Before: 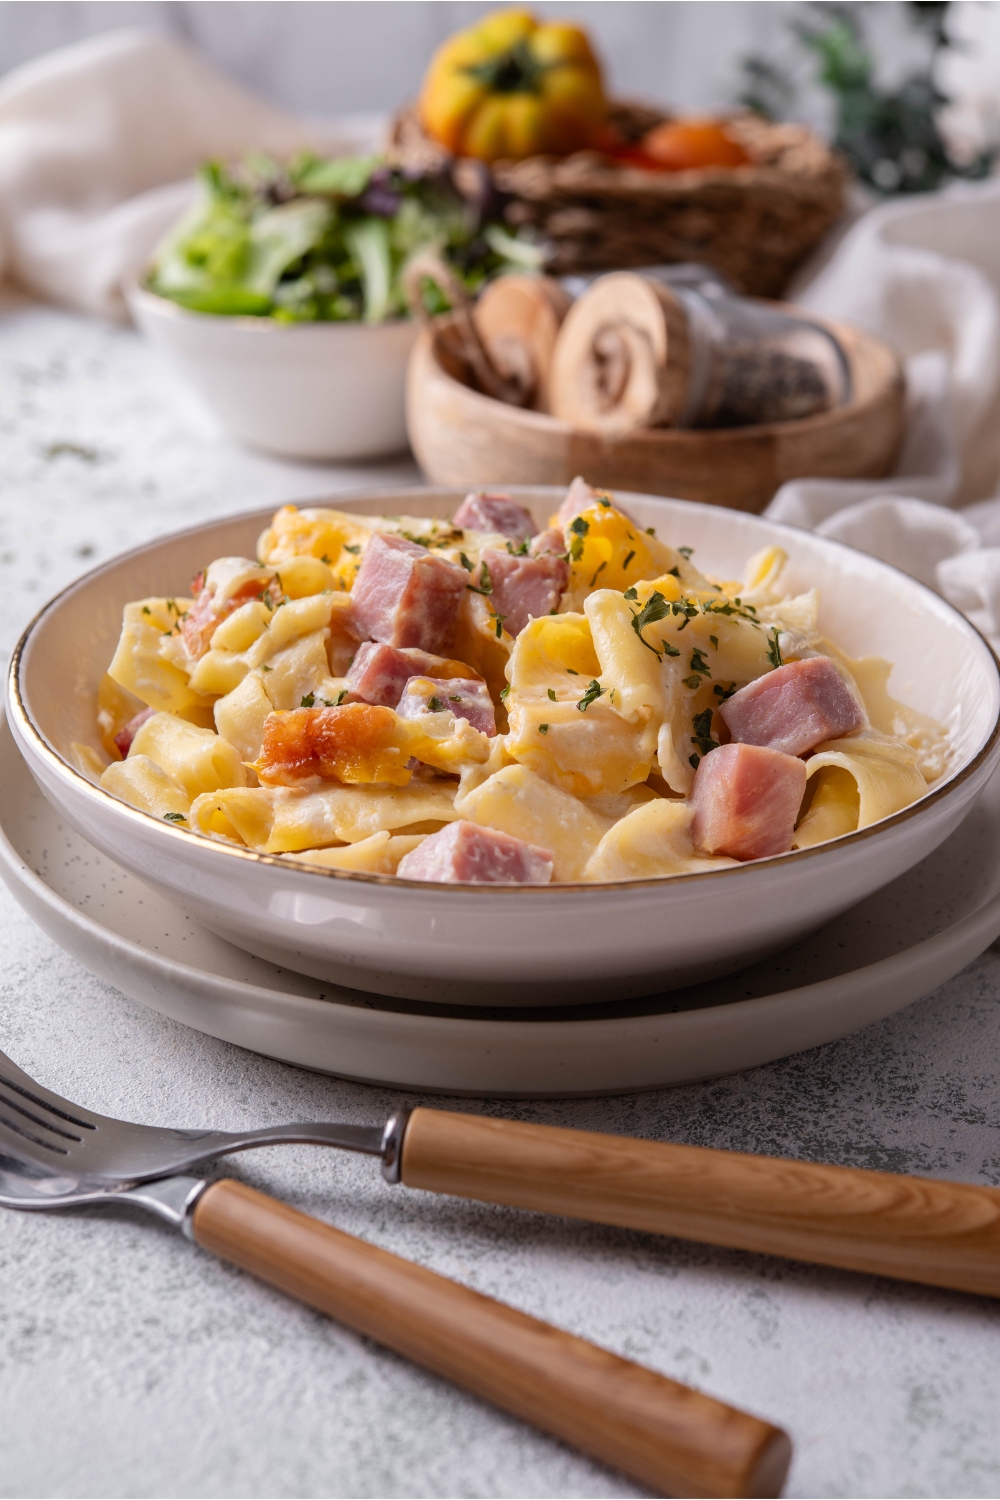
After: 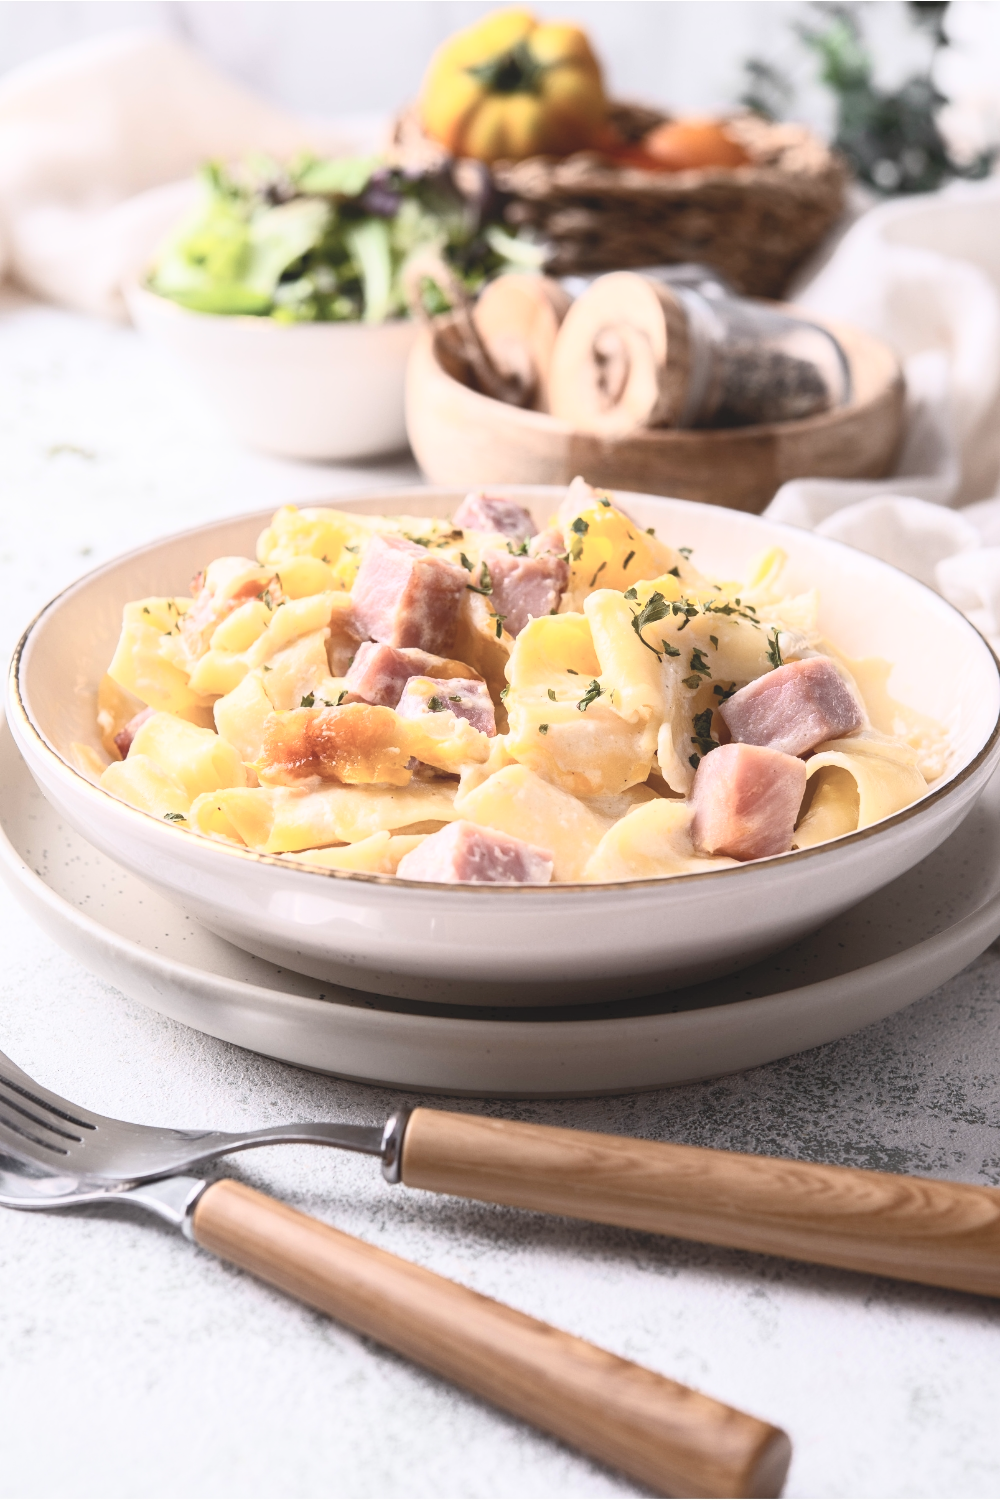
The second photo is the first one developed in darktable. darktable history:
contrast brightness saturation: contrast 0.437, brightness 0.561, saturation -0.185
contrast equalizer: octaves 7, y [[0.511, 0.558, 0.631, 0.632, 0.559, 0.512], [0.5 ×6], [0.507, 0.559, 0.627, 0.644, 0.647, 0.647], [0 ×6], [0 ×6]], mix -0.287
